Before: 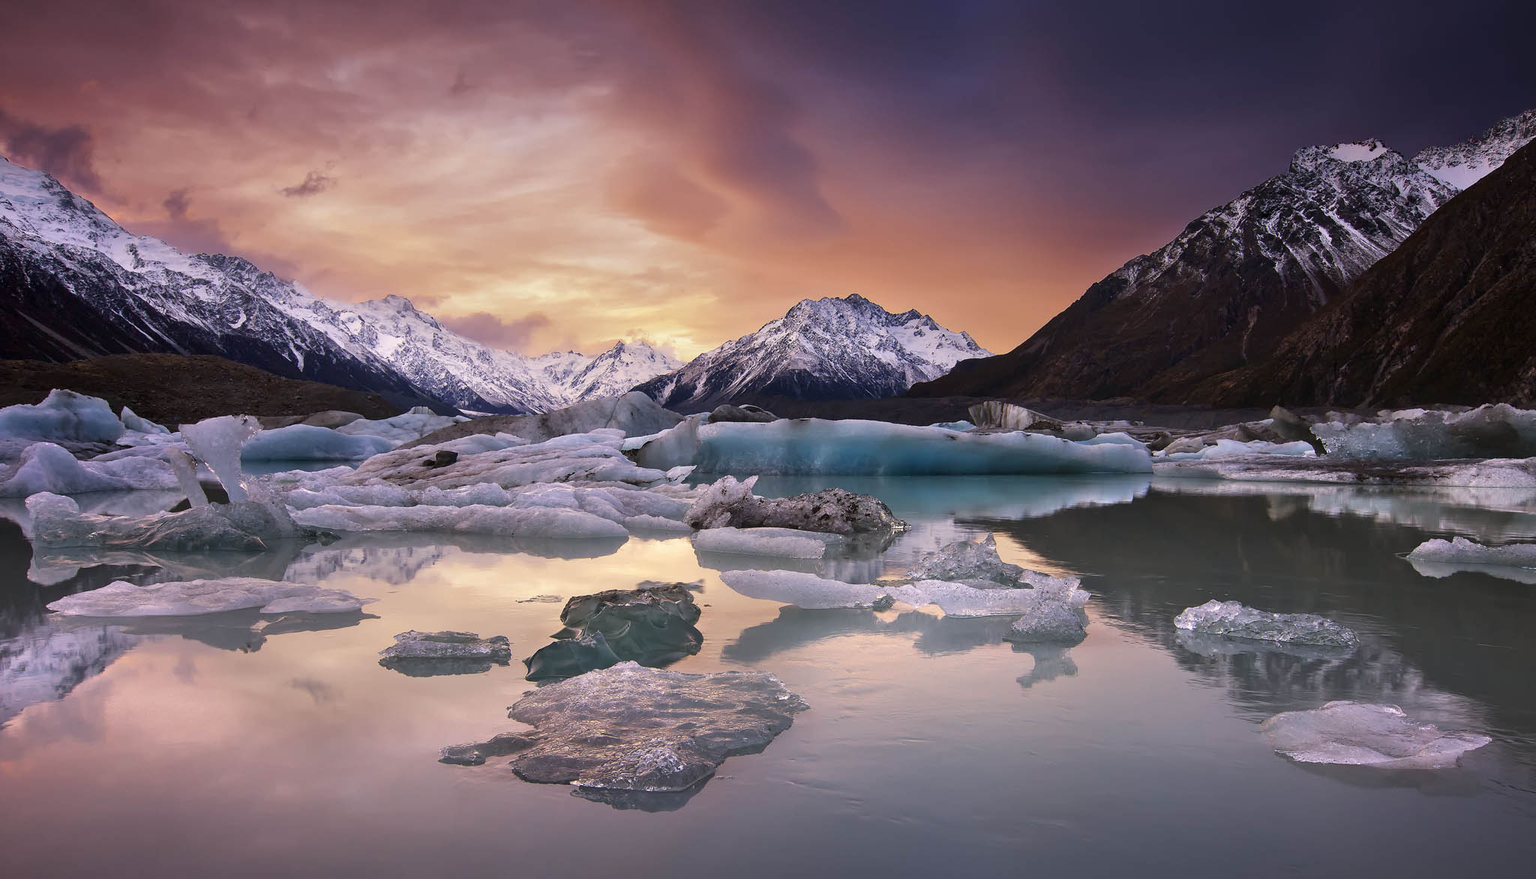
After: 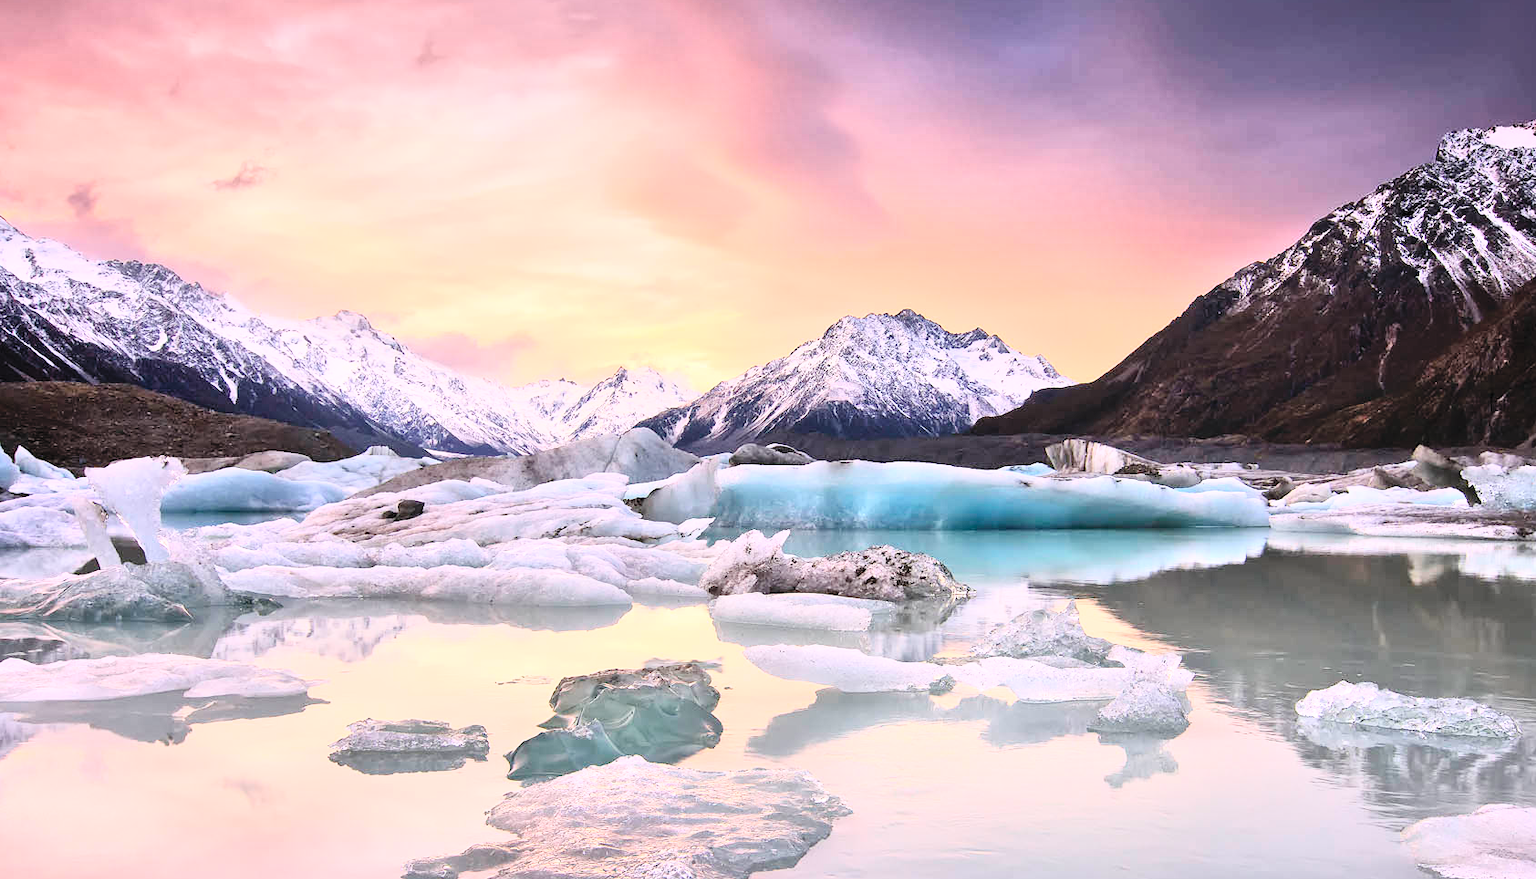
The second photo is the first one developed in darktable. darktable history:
tone equalizer: -7 EV 0.15 EV, -6 EV 0.565 EV, -5 EV 1.16 EV, -4 EV 1.34 EV, -3 EV 1.18 EV, -2 EV 0.6 EV, -1 EV 0.148 EV, mask exposure compensation -0.485 EV
color correction: highlights b* 0.065, saturation 1.12
contrast brightness saturation: contrast 0.441, brightness 0.563, saturation -0.183
crop and rotate: left 7.099%, top 4.598%, right 10.635%, bottom 13.07%
